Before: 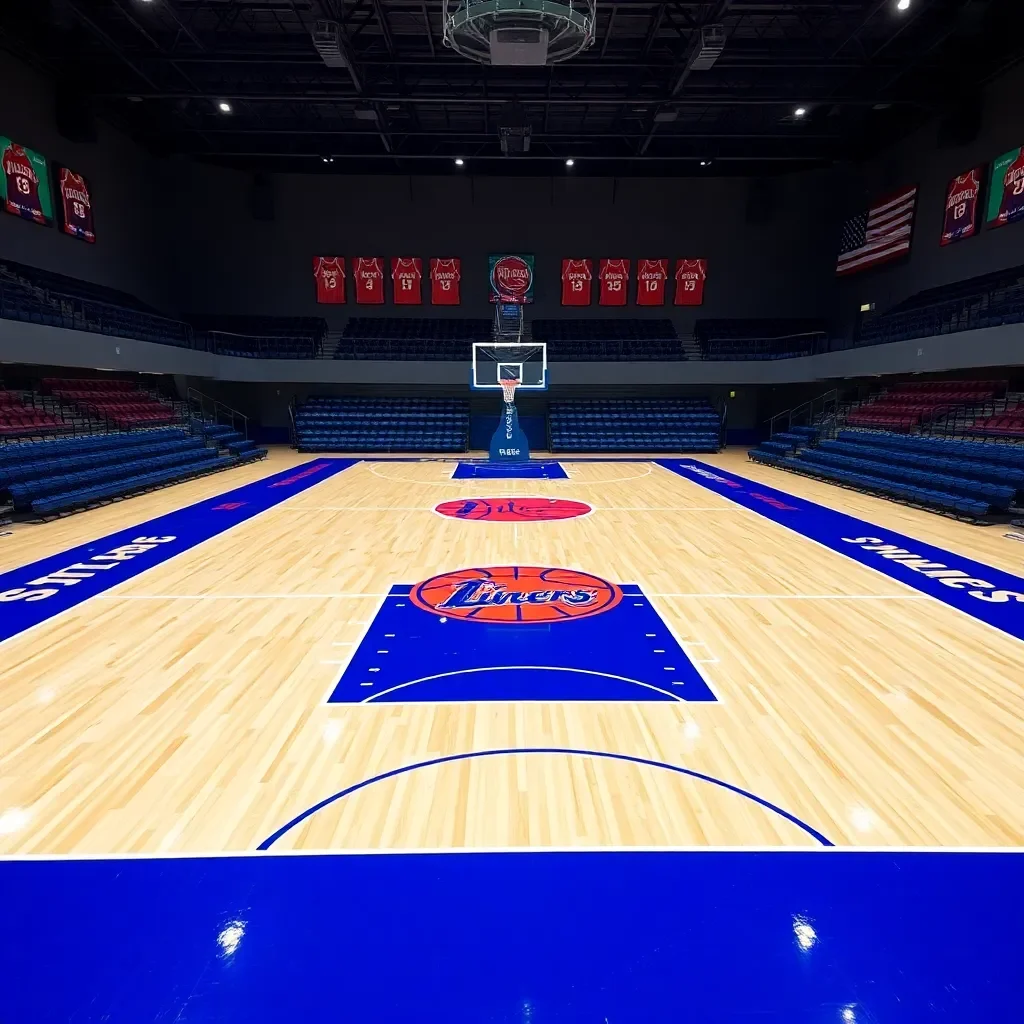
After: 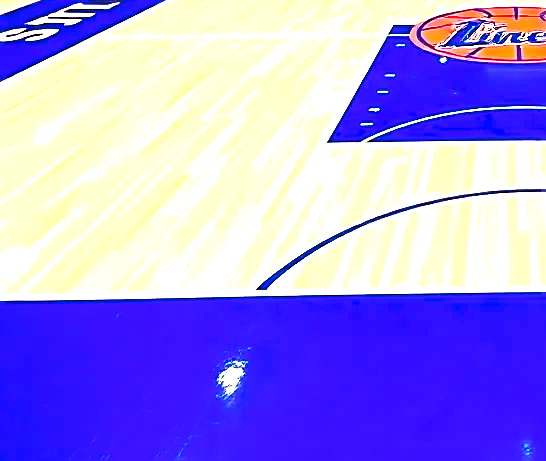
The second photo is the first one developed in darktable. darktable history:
sharpen: on, module defaults
levels: levels [0.012, 0.367, 0.697]
crop and rotate: top 54.778%, right 46.61%, bottom 0.159%
color correction: highlights a* 1.39, highlights b* 17.83
exposure: exposure 0.515 EV, compensate highlight preservation false
tone curve: curves: ch0 [(0, 0) (0.003, 0.096) (0.011, 0.096) (0.025, 0.098) (0.044, 0.099) (0.069, 0.106) (0.1, 0.128) (0.136, 0.153) (0.177, 0.186) (0.224, 0.218) (0.277, 0.265) (0.335, 0.316) (0.399, 0.374) (0.468, 0.445) (0.543, 0.526) (0.623, 0.605) (0.709, 0.681) (0.801, 0.758) (0.898, 0.819) (1, 1)], preserve colors none
